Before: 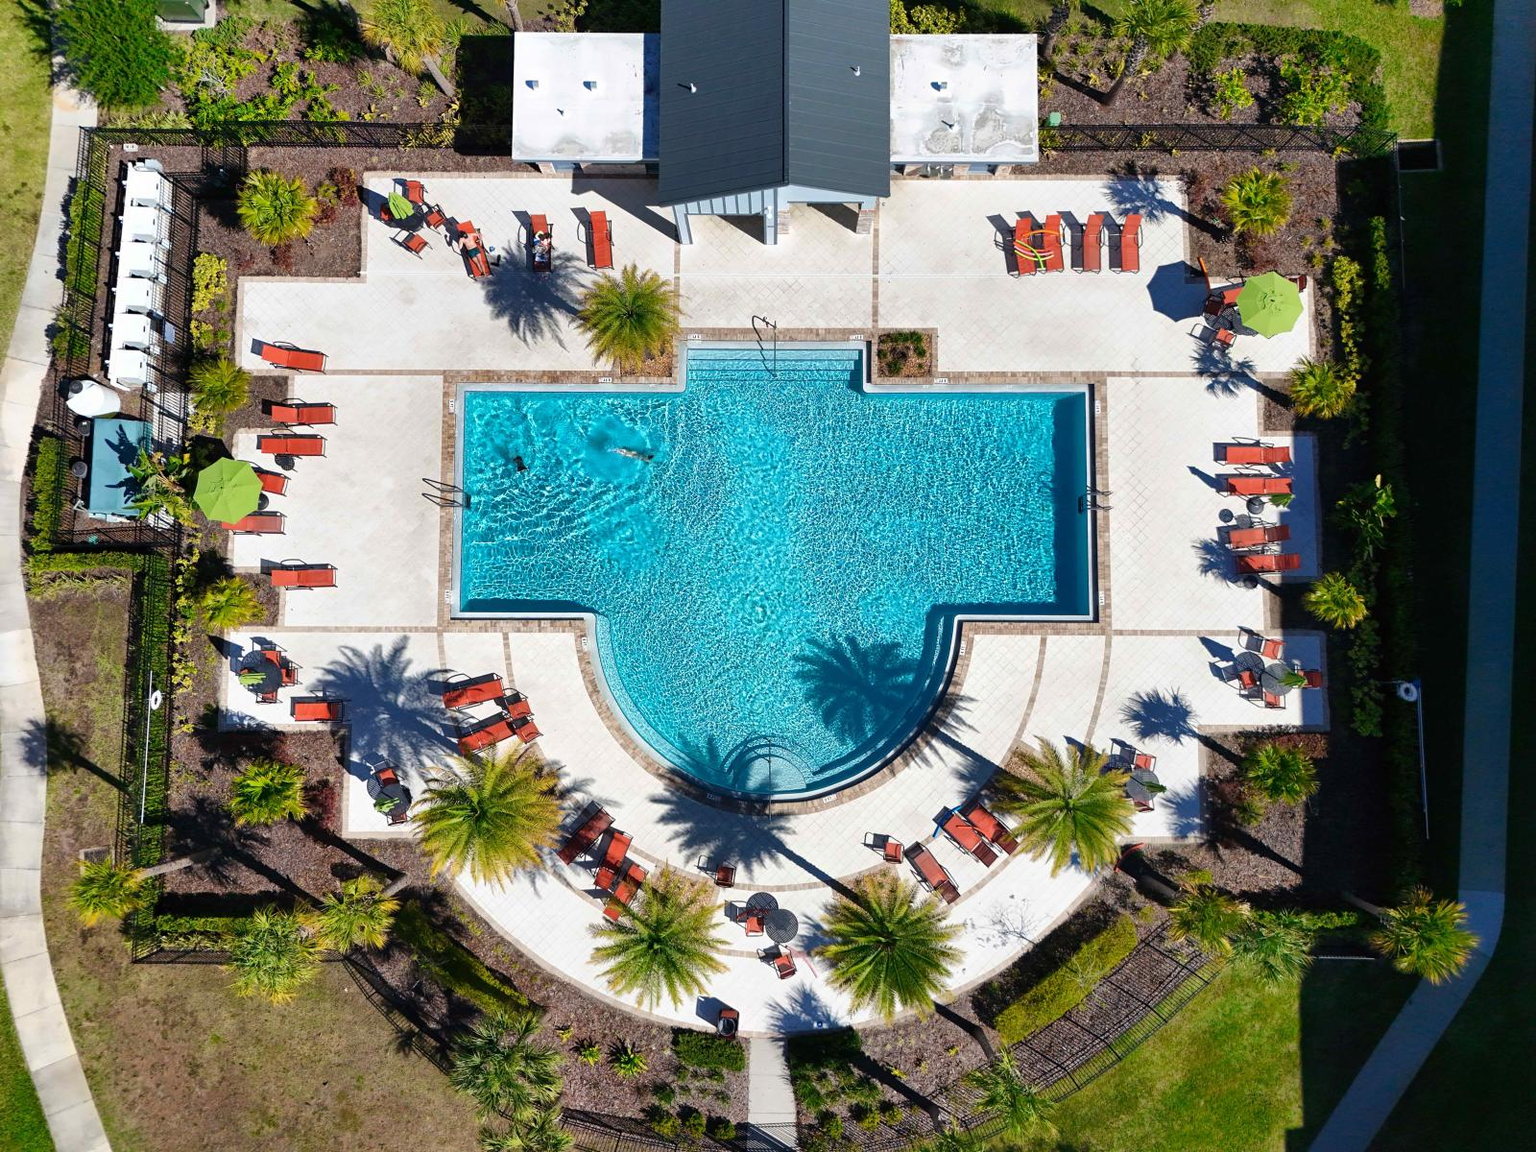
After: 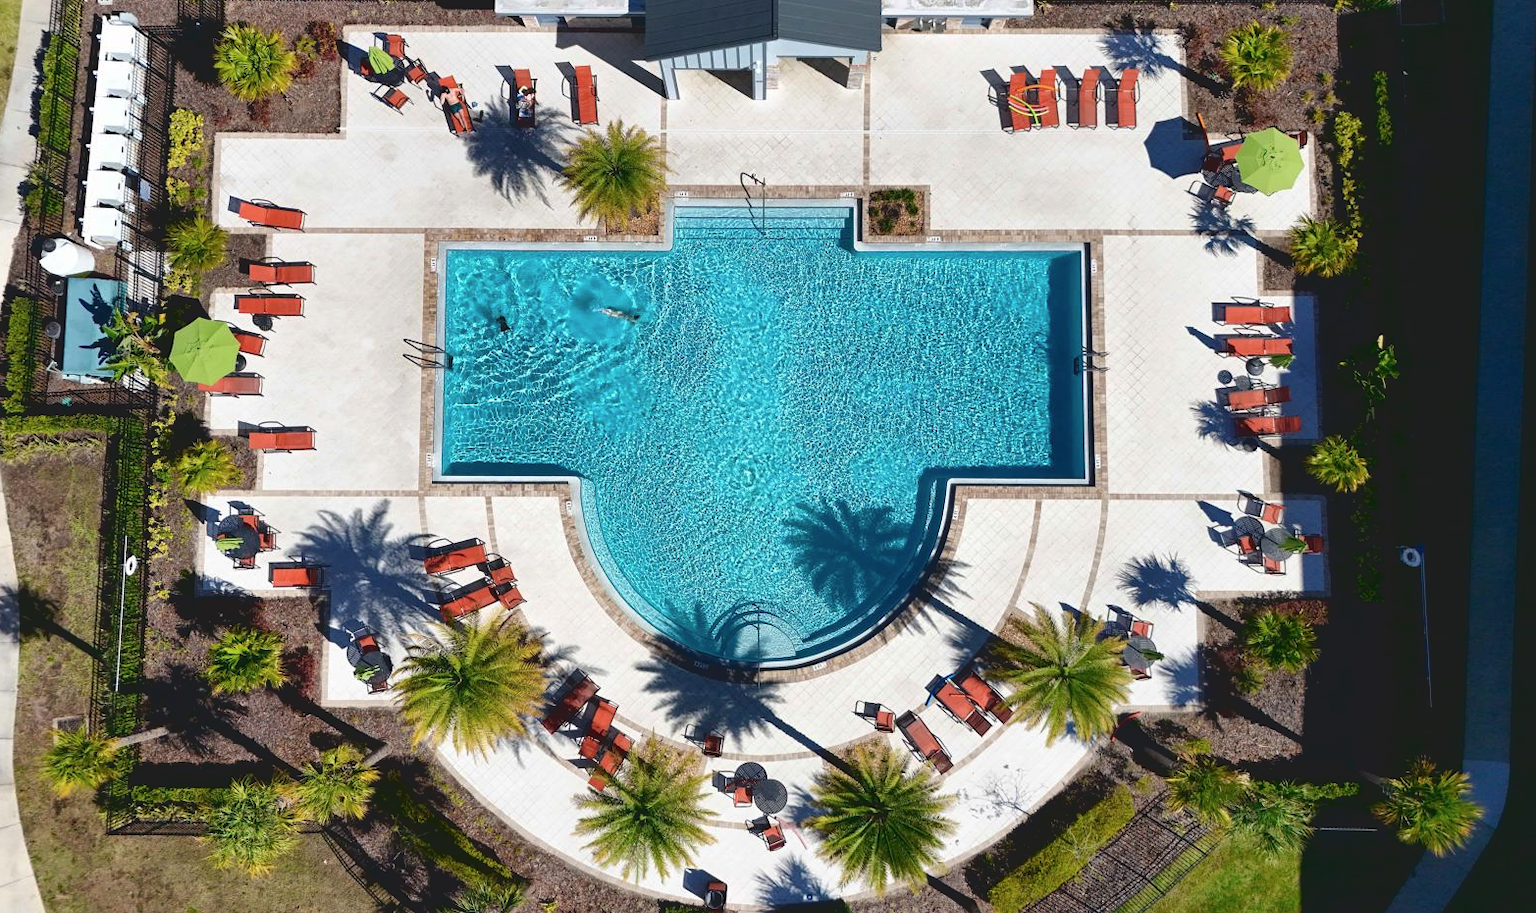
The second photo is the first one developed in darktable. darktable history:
contrast brightness saturation: contrast 0.009, saturation -0.069
tone curve: curves: ch0 [(0.122, 0.111) (1, 1)], color space Lab, independent channels, preserve colors none
crop and rotate: left 1.901%, top 12.799%, right 0.247%, bottom 9.551%
